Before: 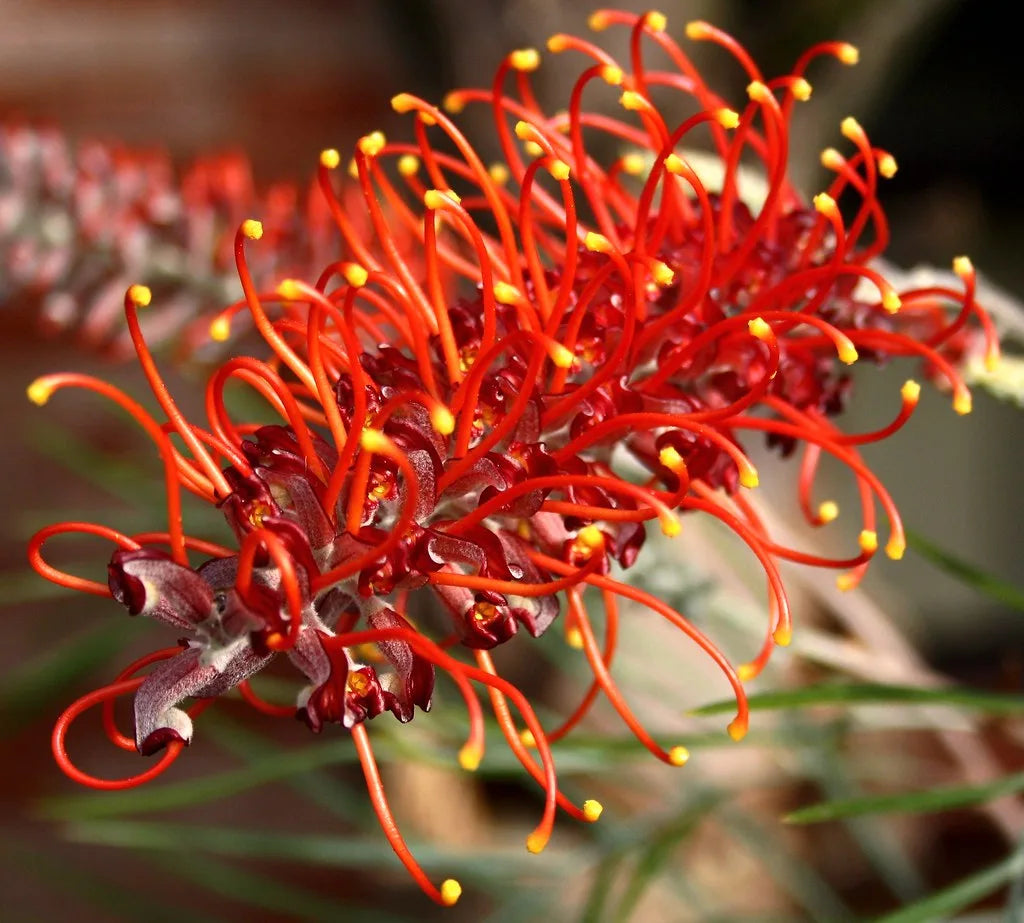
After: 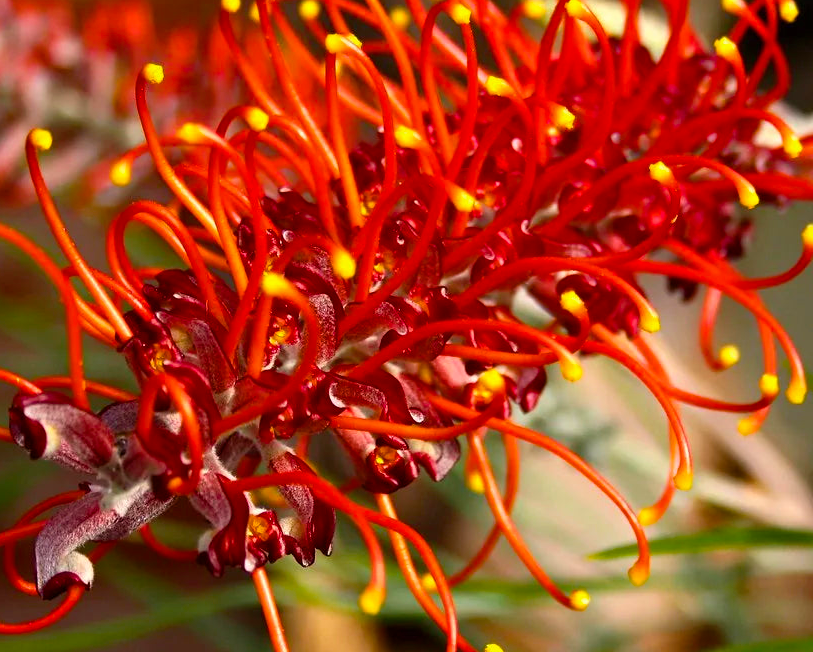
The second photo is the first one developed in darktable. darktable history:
color balance rgb: perceptual saturation grading › global saturation 30%, global vibrance 20%
crop: left 9.712%, top 16.928%, right 10.845%, bottom 12.332%
